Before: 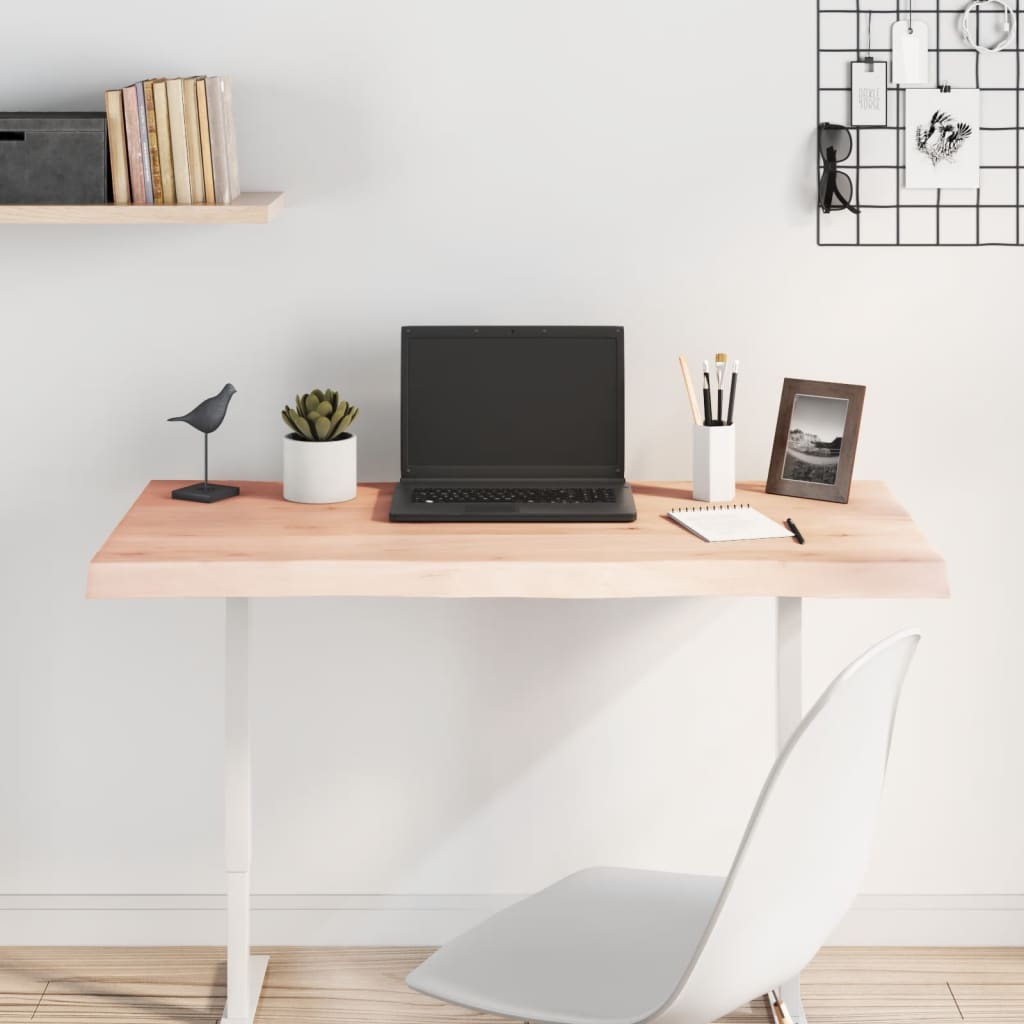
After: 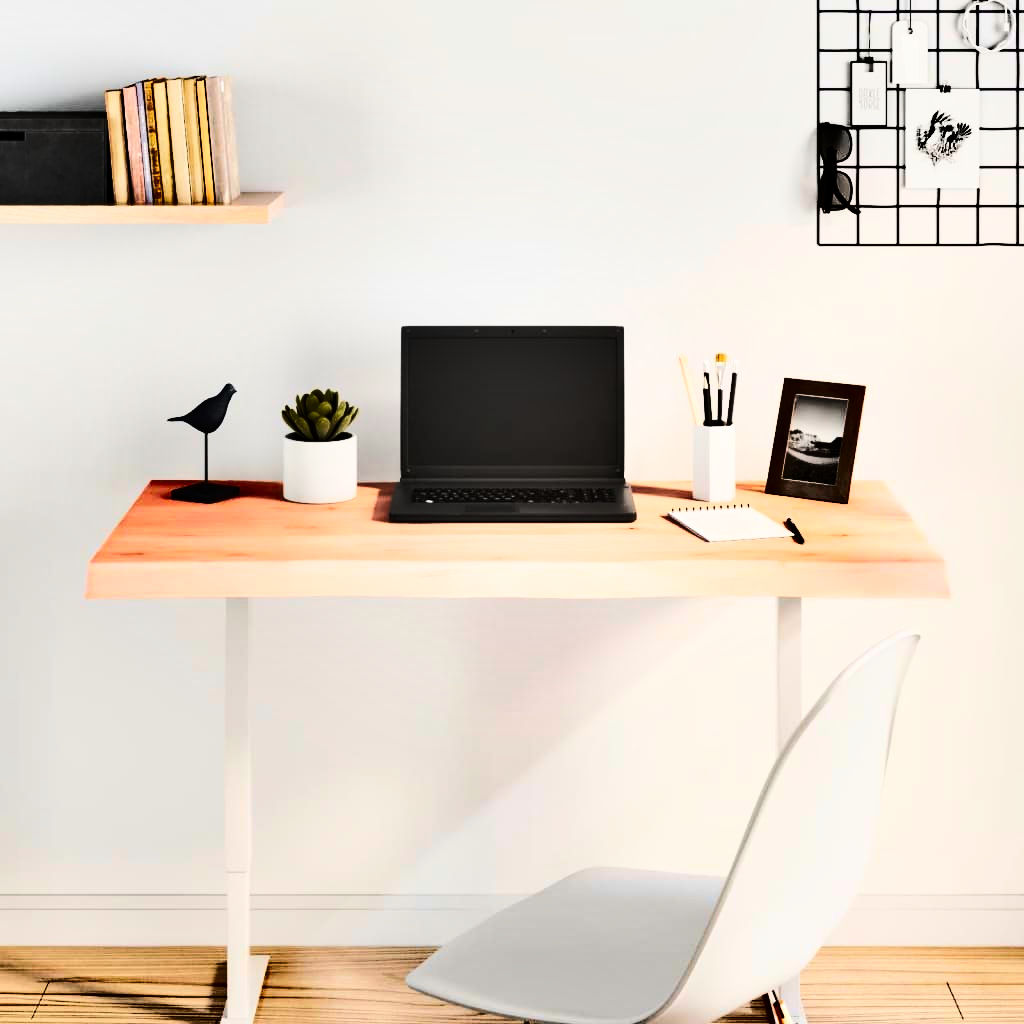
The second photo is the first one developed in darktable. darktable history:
shadows and highlights: shadows 19.13, highlights -83.41, soften with gaussian
rgb curve: curves: ch0 [(0, 0) (0.21, 0.15) (0.24, 0.21) (0.5, 0.75) (0.75, 0.96) (0.89, 0.99) (1, 1)]; ch1 [(0, 0.02) (0.21, 0.13) (0.25, 0.2) (0.5, 0.67) (0.75, 0.9) (0.89, 0.97) (1, 1)]; ch2 [(0, 0.02) (0.21, 0.13) (0.25, 0.2) (0.5, 0.67) (0.75, 0.9) (0.89, 0.97) (1, 1)], compensate middle gray true
